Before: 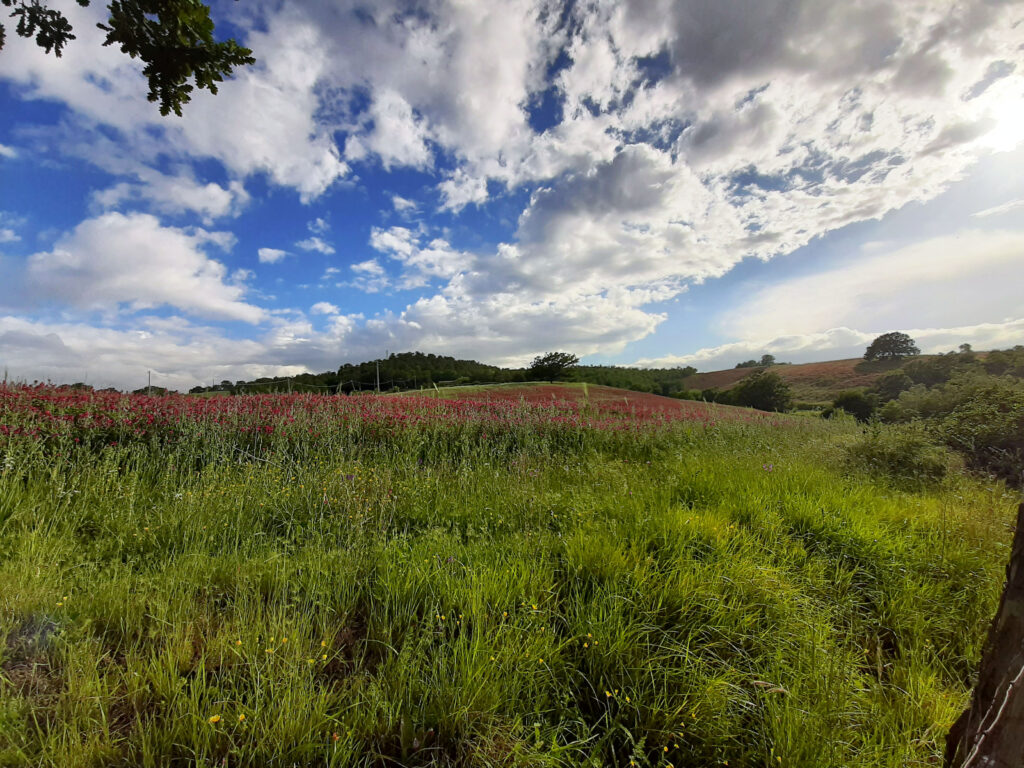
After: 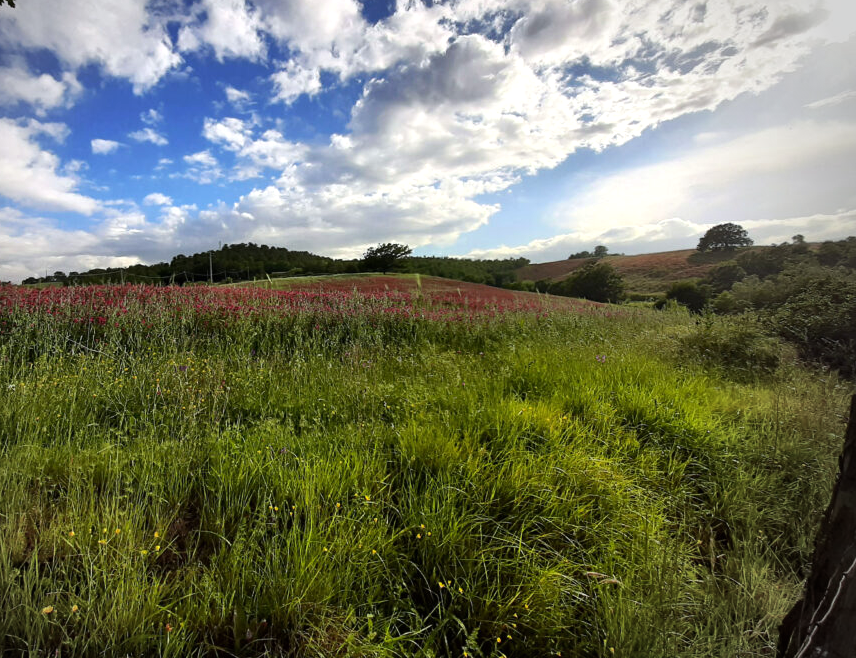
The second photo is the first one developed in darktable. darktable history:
crop: left 16.315%, top 14.246%
tone equalizer: -8 EV -0.417 EV, -7 EV -0.389 EV, -6 EV -0.333 EV, -5 EV -0.222 EV, -3 EV 0.222 EV, -2 EV 0.333 EV, -1 EV 0.389 EV, +0 EV 0.417 EV, edges refinement/feathering 500, mask exposure compensation -1.57 EV, preserve details no
vignetting: center (-0.15, 0.013)
